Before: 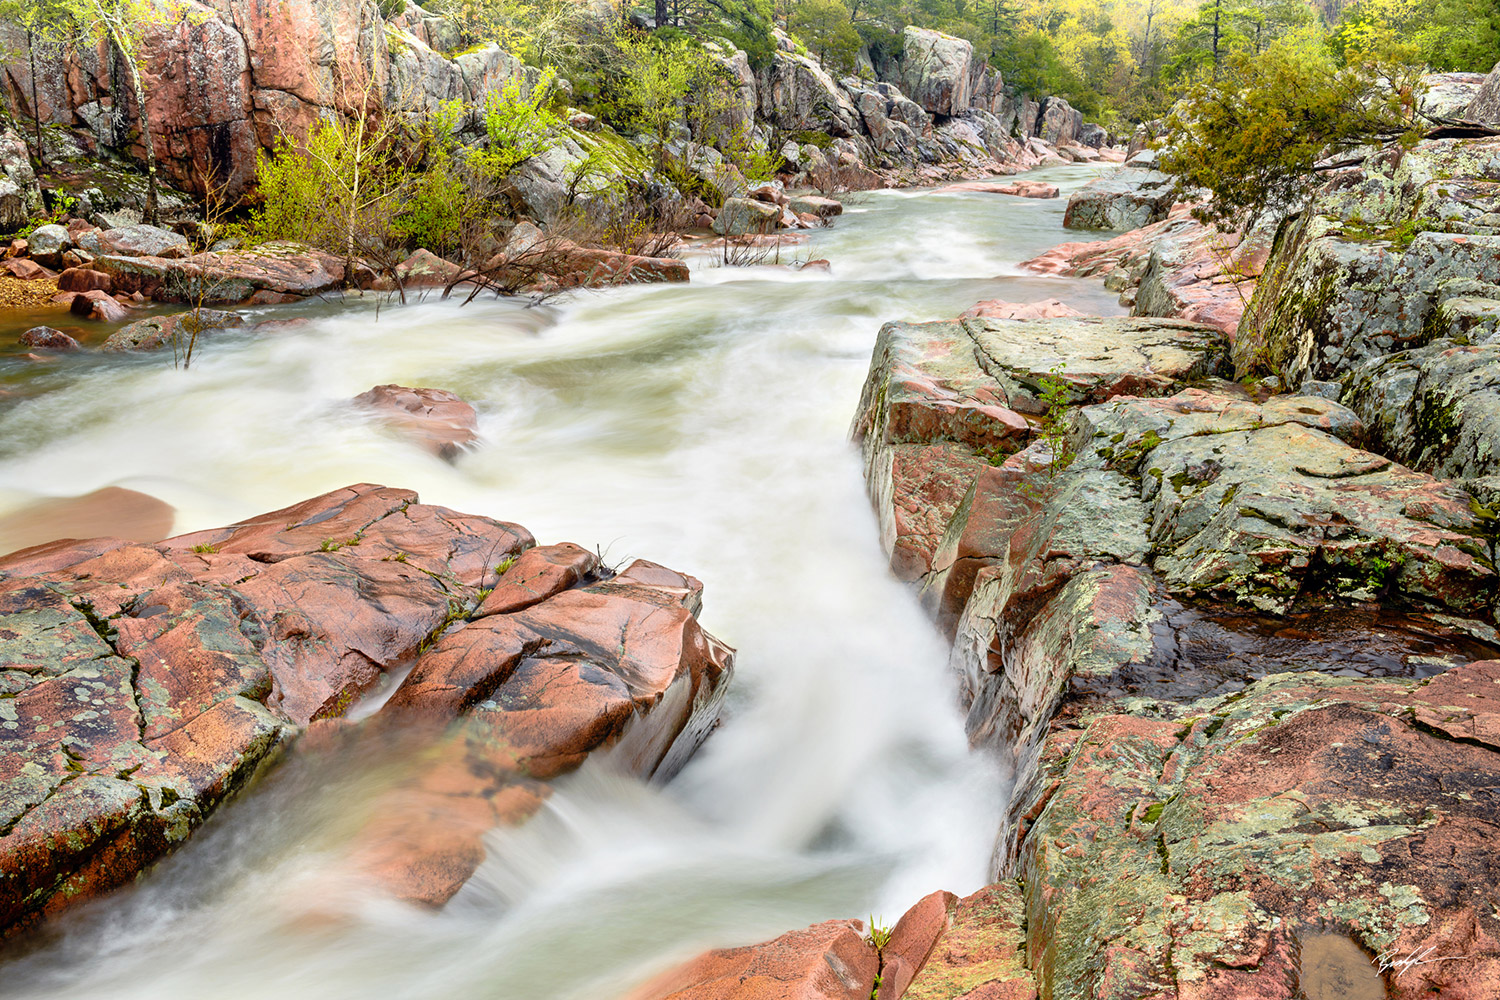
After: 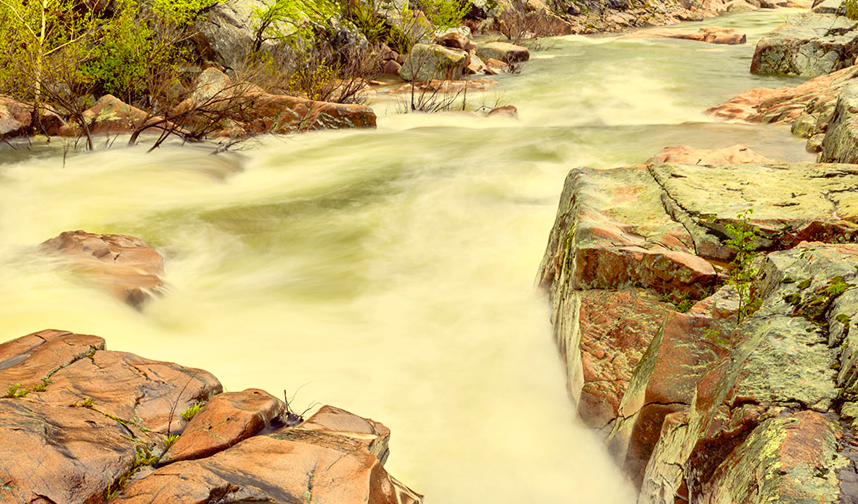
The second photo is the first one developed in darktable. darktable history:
rotate and perspective: automatic cropping off
contrast brightness saturation: contrast 0.1, brightness 0.02, saturation 0.02
color correction: highlights a* -0.482, highlights b* 40, shadows a* 9.8, shadows b* -0.161
white balance: red 0.967, blue 1.049
crop: left 20.932%, top 15.471%, right 21.848%, bottom 34.081%
